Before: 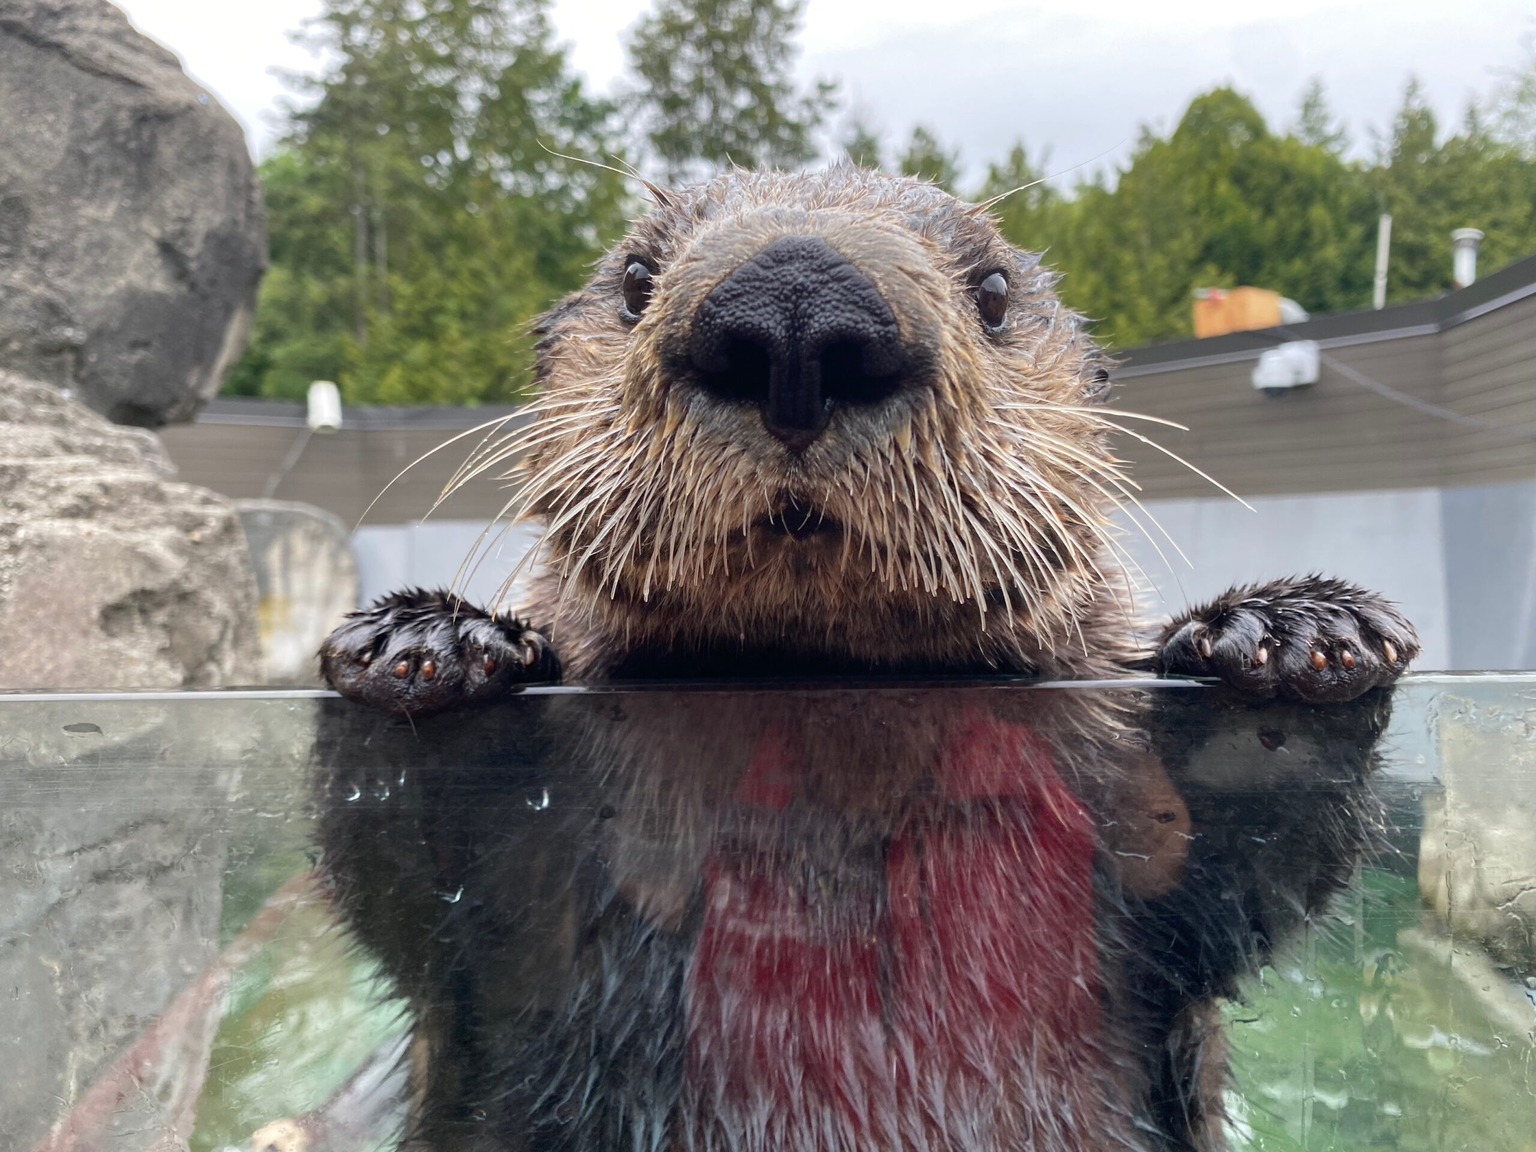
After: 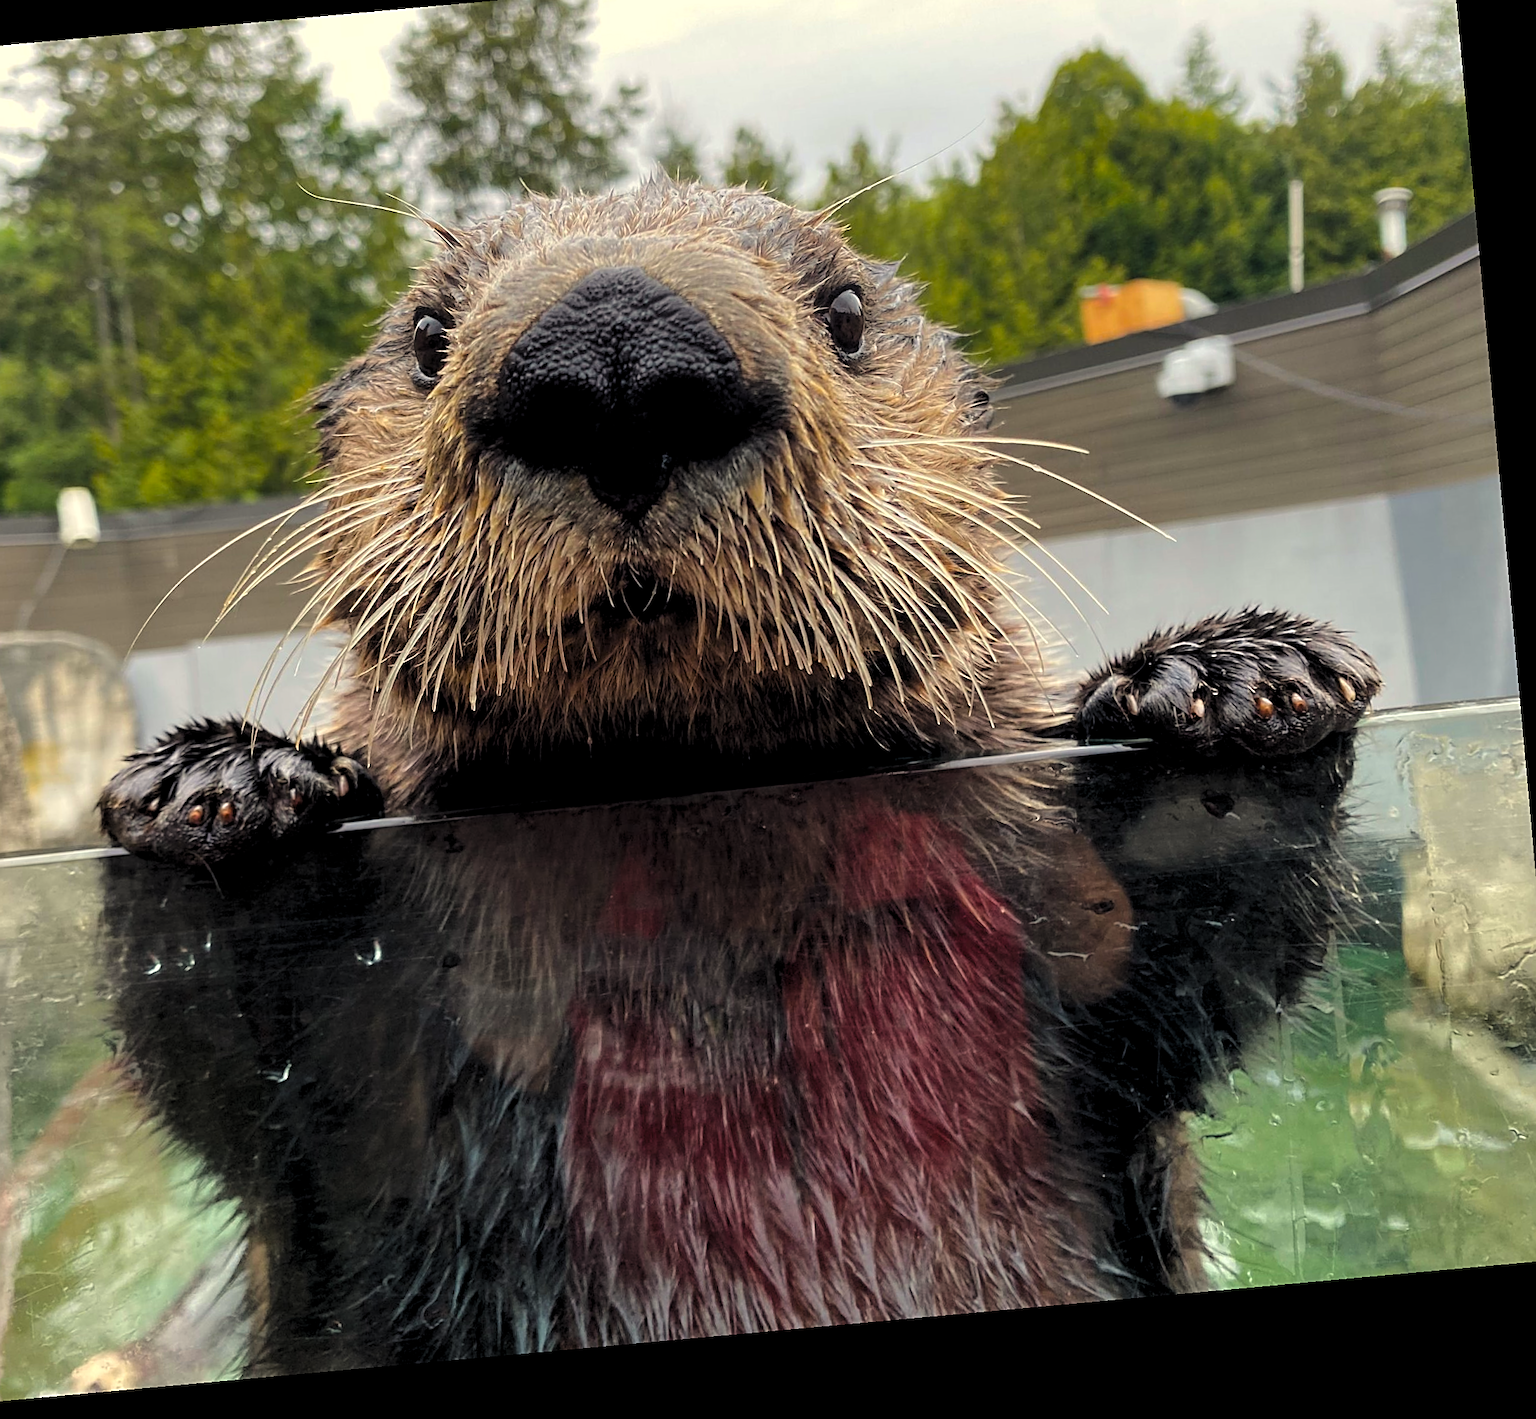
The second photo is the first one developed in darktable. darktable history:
white balance: red 1.029, blue 0.92
crop and rotate: left 17.959%, top 5.771%, right 1.742%
tone equalizer: -8 EV -0.55 EV
levels: levels [0.116, 0.574, 1]
sharpen: on, module defaults
color balance rgb: perceptual saturation grading › global saturation 25%, perceptual brilliance grading › mid-tones 10%, perceptual brilliance grading › shadows 15%, global vibrance 20%
rotate and perspective: rotation -5.2°, automatic cropping off
